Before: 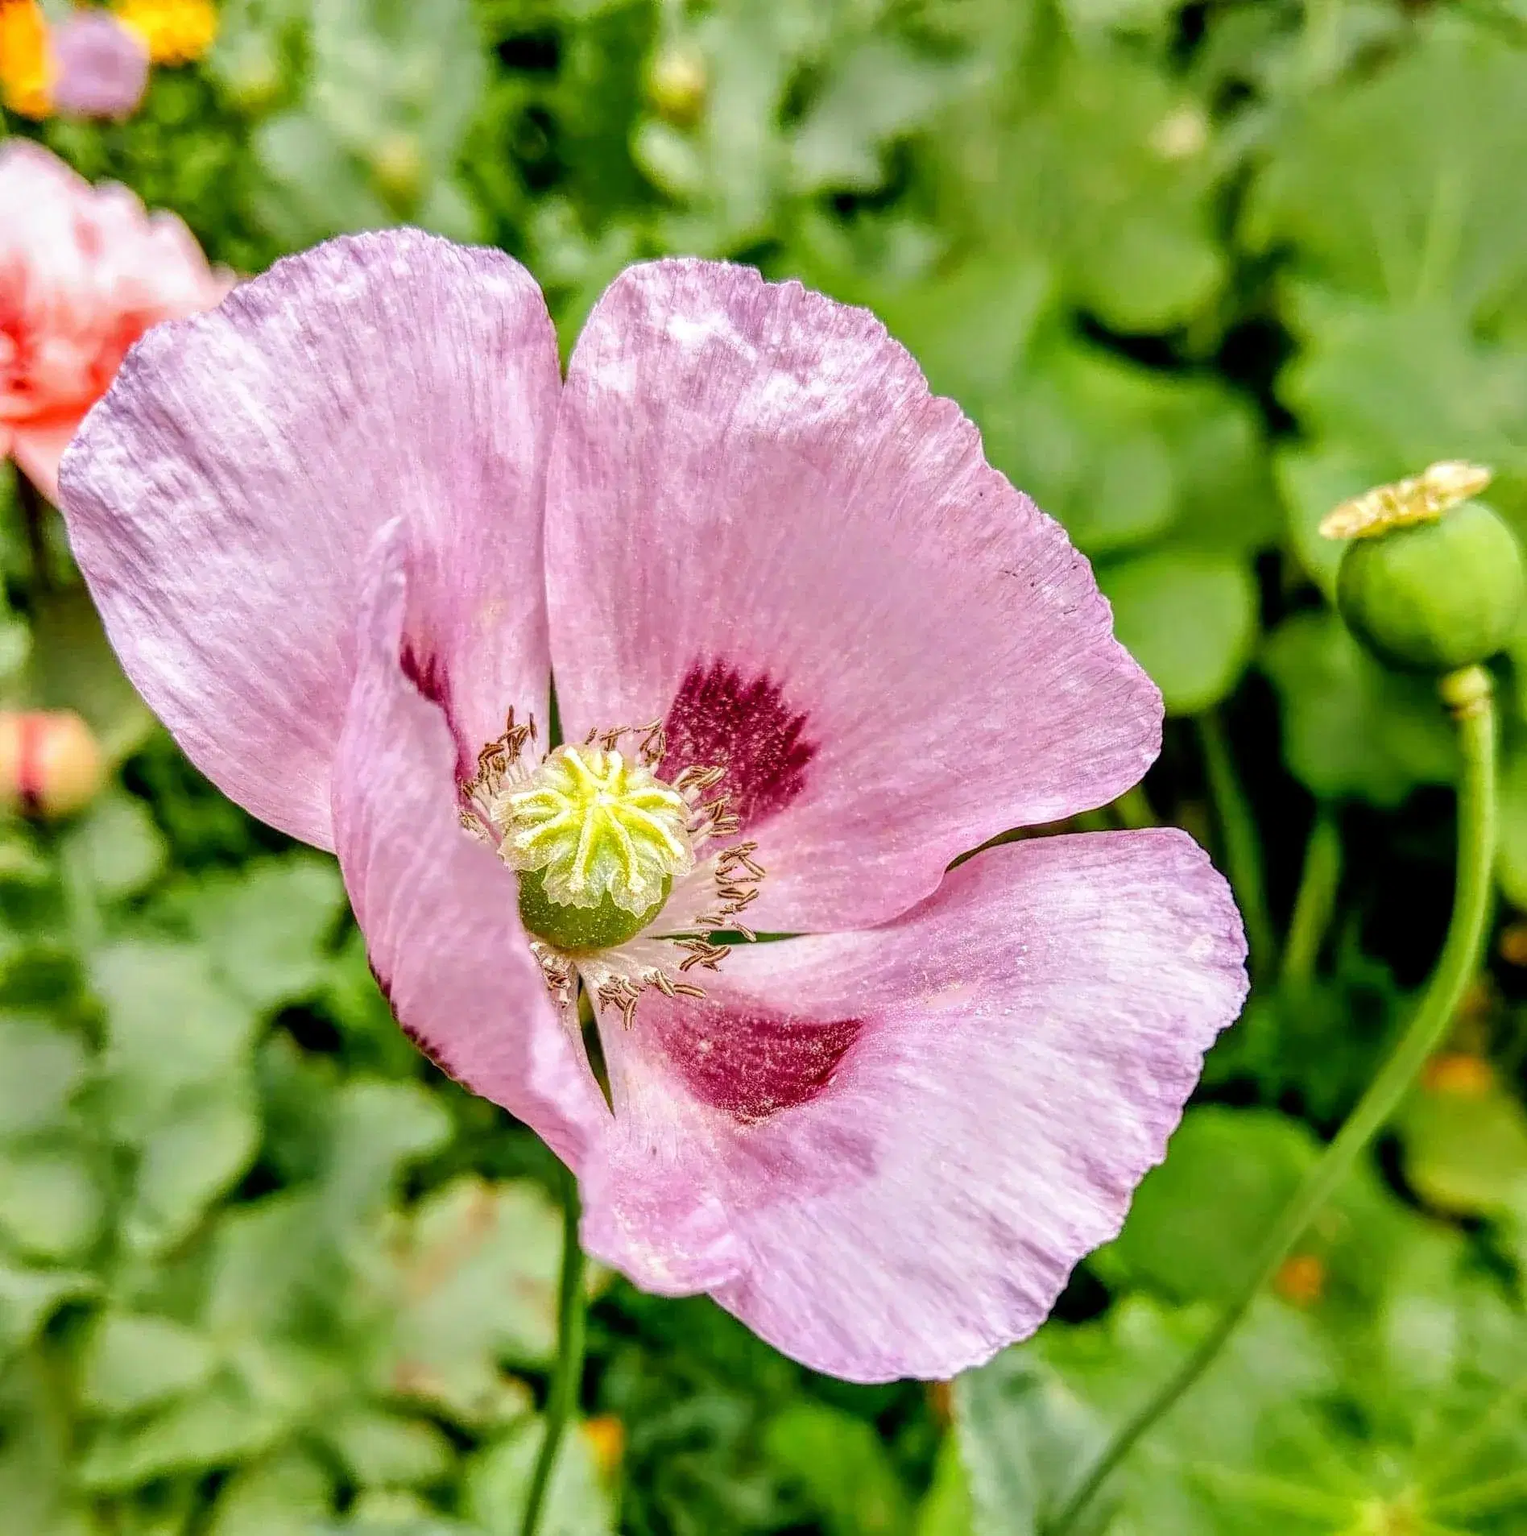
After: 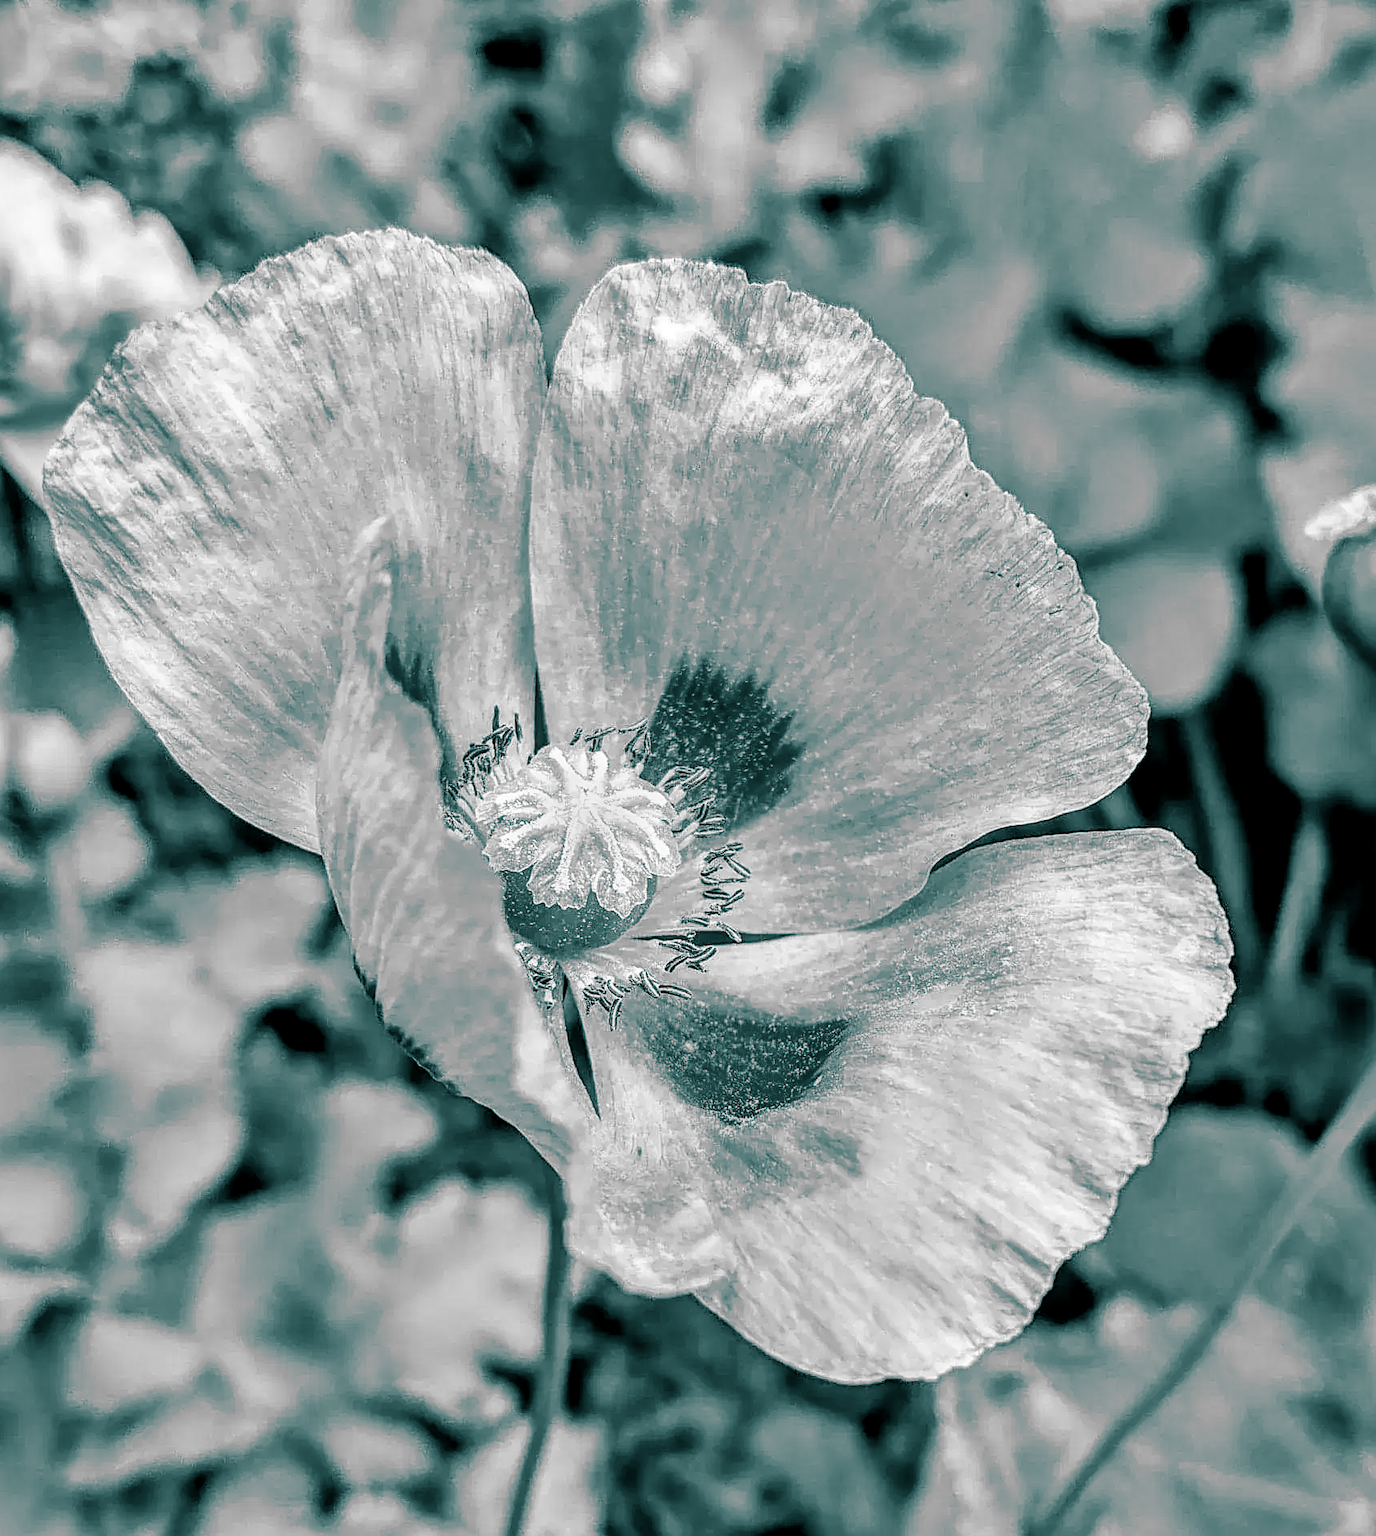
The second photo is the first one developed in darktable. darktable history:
shadows and highlights: shadows 37.27, highlights -28.18, soften with gaussian
monochrome: a -11.7, b 1.62, size 0.5, highlights 0.38
crop and rotate: left 1.088%, right 8.807%
contrast brightness saturation: contrast 0.1, saturation -0.36
split-toning: shadows › hue 183.6°, shadows › saturation 0.52, highlights › hue 0°, highlights › saturation 0
sharpen: on, module defaults
local contrast: mode bilateral grid, contrast 20, coarseness 50, detail 120%, midtone range 0.2
